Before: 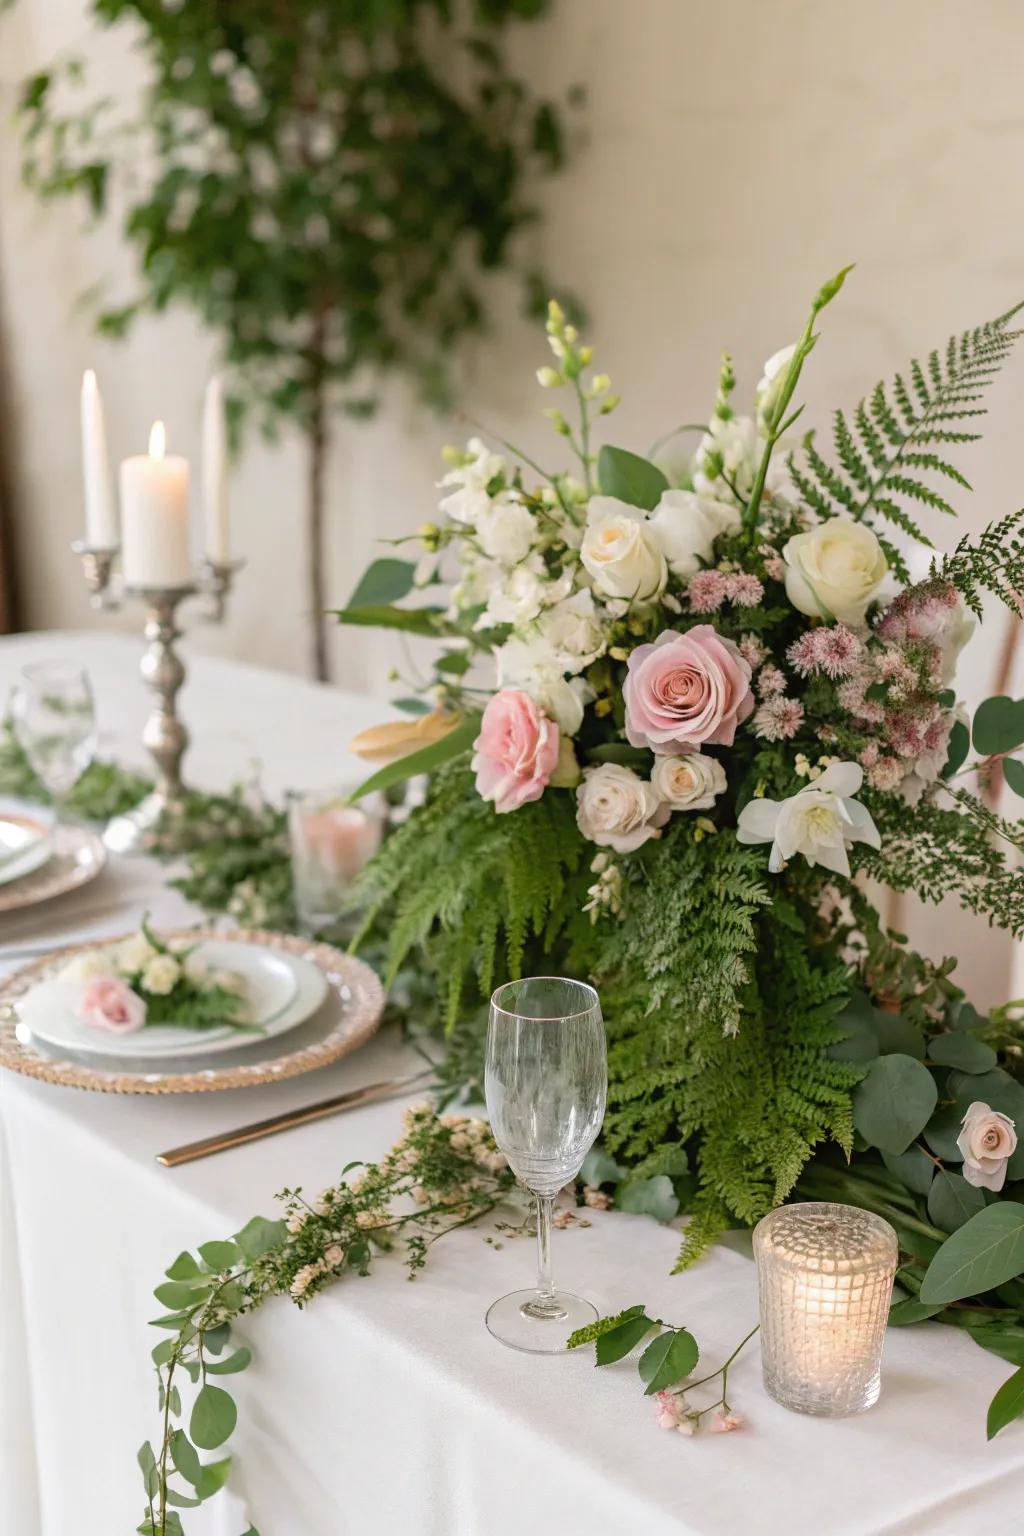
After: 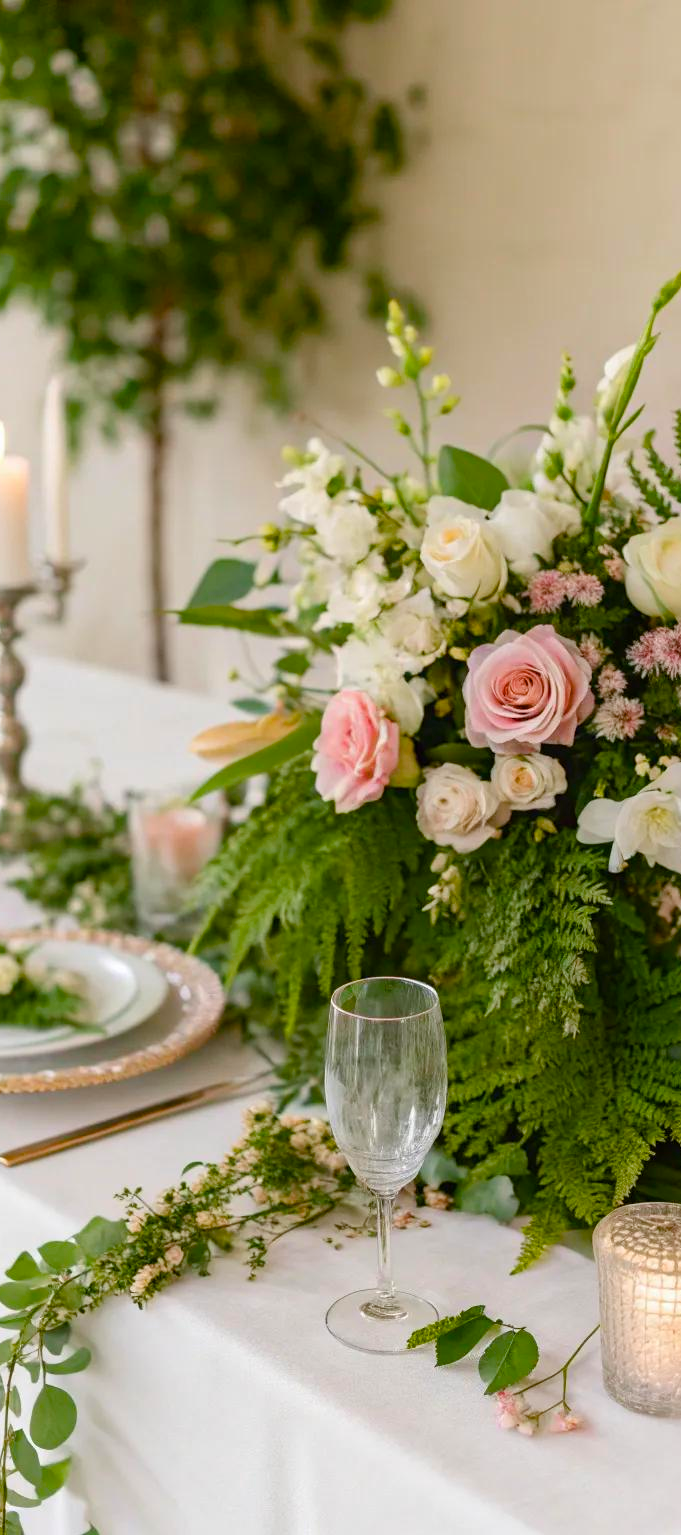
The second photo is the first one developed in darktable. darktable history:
crop and rotate: left 15.645%, right 17.76%
color balance rgb: linear chroma grading › shadows -8.352%, linear chroma grading › global chroma 9.792%, perceptual saturation grading › global saturation 20%, perceptual saturation grading › highlights -25.206%, perceptual saturation grading › shadows 49.795%, global vibrance 20%
